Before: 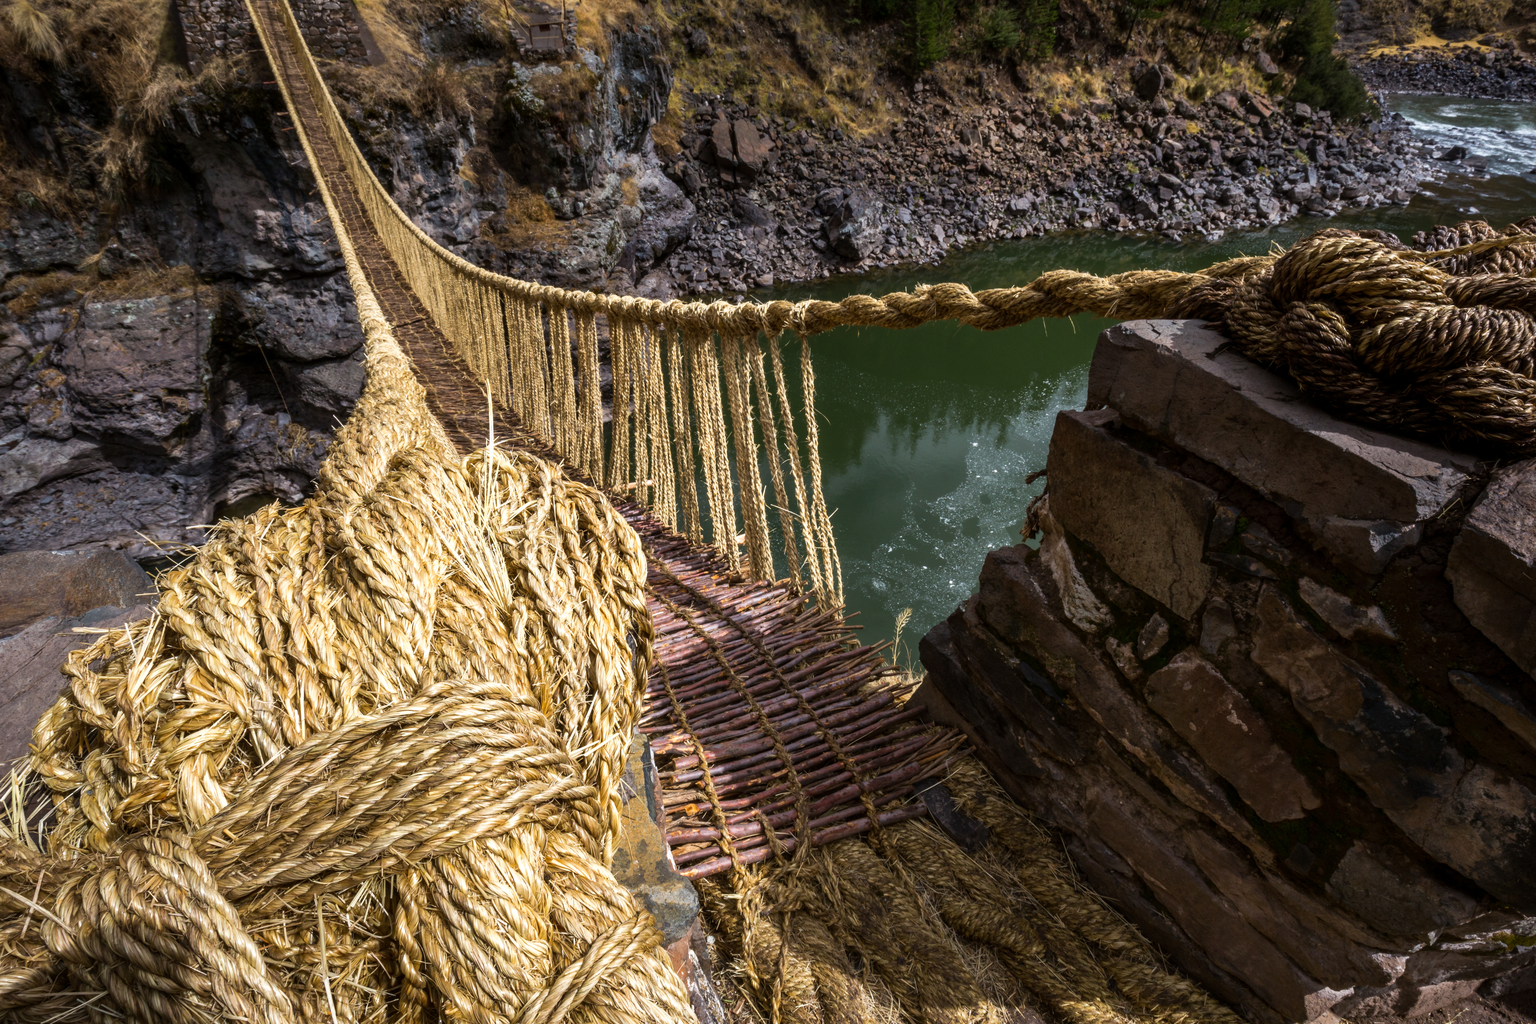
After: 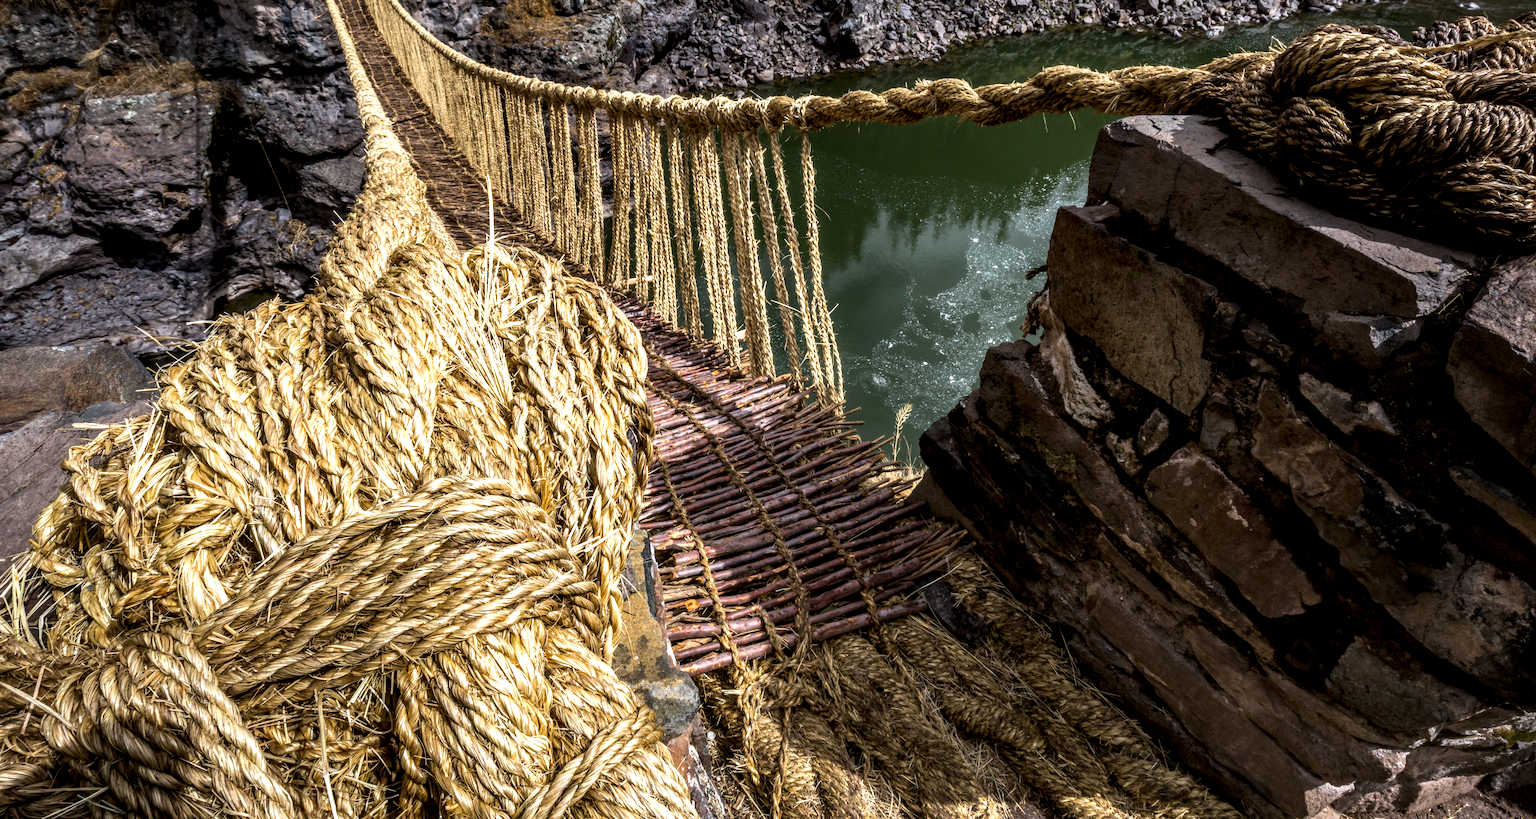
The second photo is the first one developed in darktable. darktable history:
crop and rotate: top 19.998%
local contrast: detail 160%
